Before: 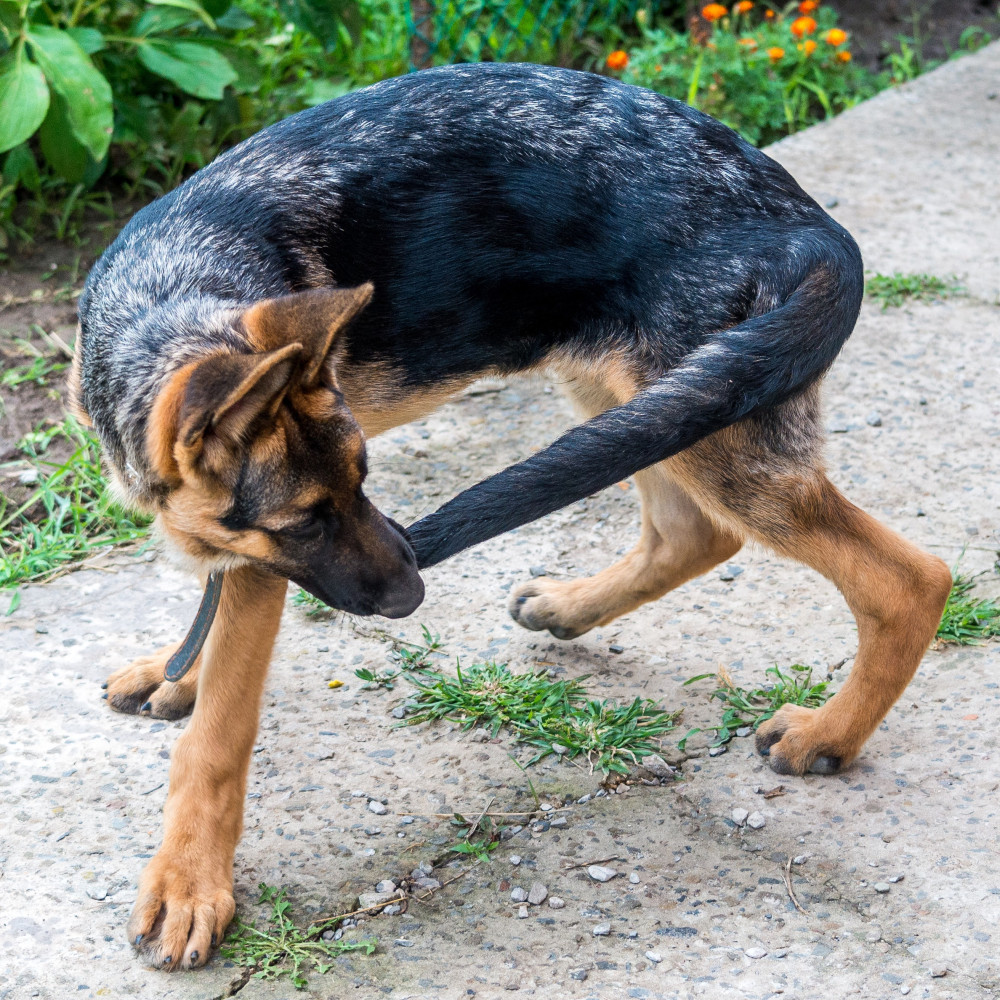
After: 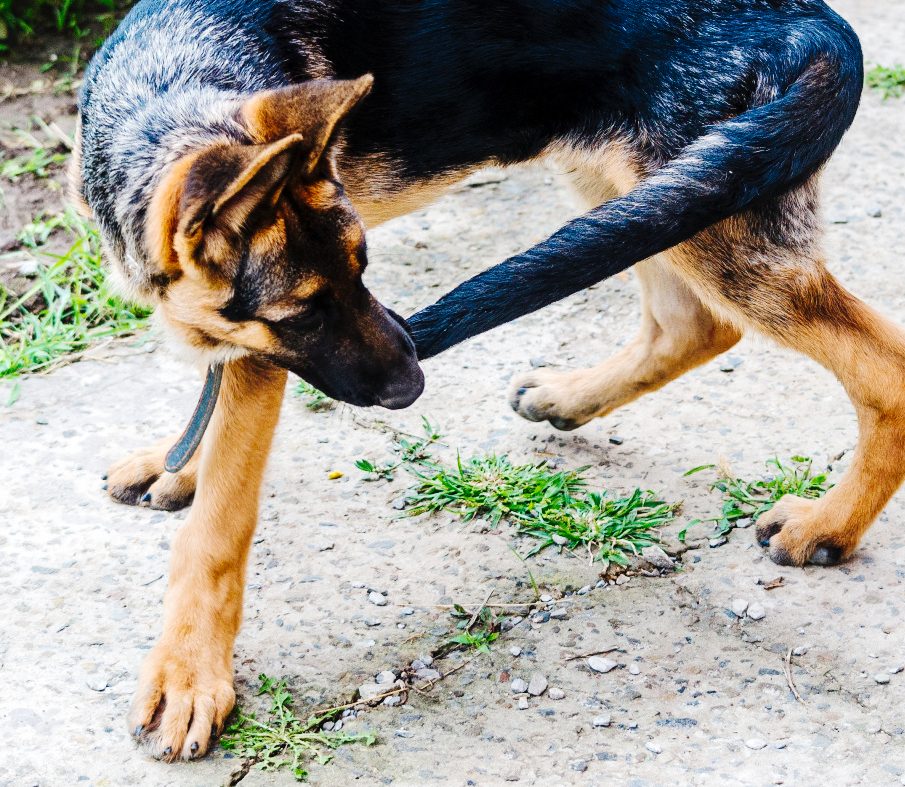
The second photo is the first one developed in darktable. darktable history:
tone curve: curves: ch0 [(0, 0) (0.003, 0.003) (0.011, 0.009) (0.025, 0.018) (0.044, 0.027) (0.069, 0.034) (0.1, 0.043) (0.136, 0.056) (0.177, 0.084) (0.224, 0.138) (0.277, 0.203) (0.335, 0.329) (0.399, 0.451) (0.468, 0.572) (0.543, 0.671) (0.623, 0.754) (0.709, 0.821) (0.801, 0.88) (0.898, 0.938) (1, 1)], preserve colors none
crop: top 20.916%, right 9.437%, bottom 0.316%
